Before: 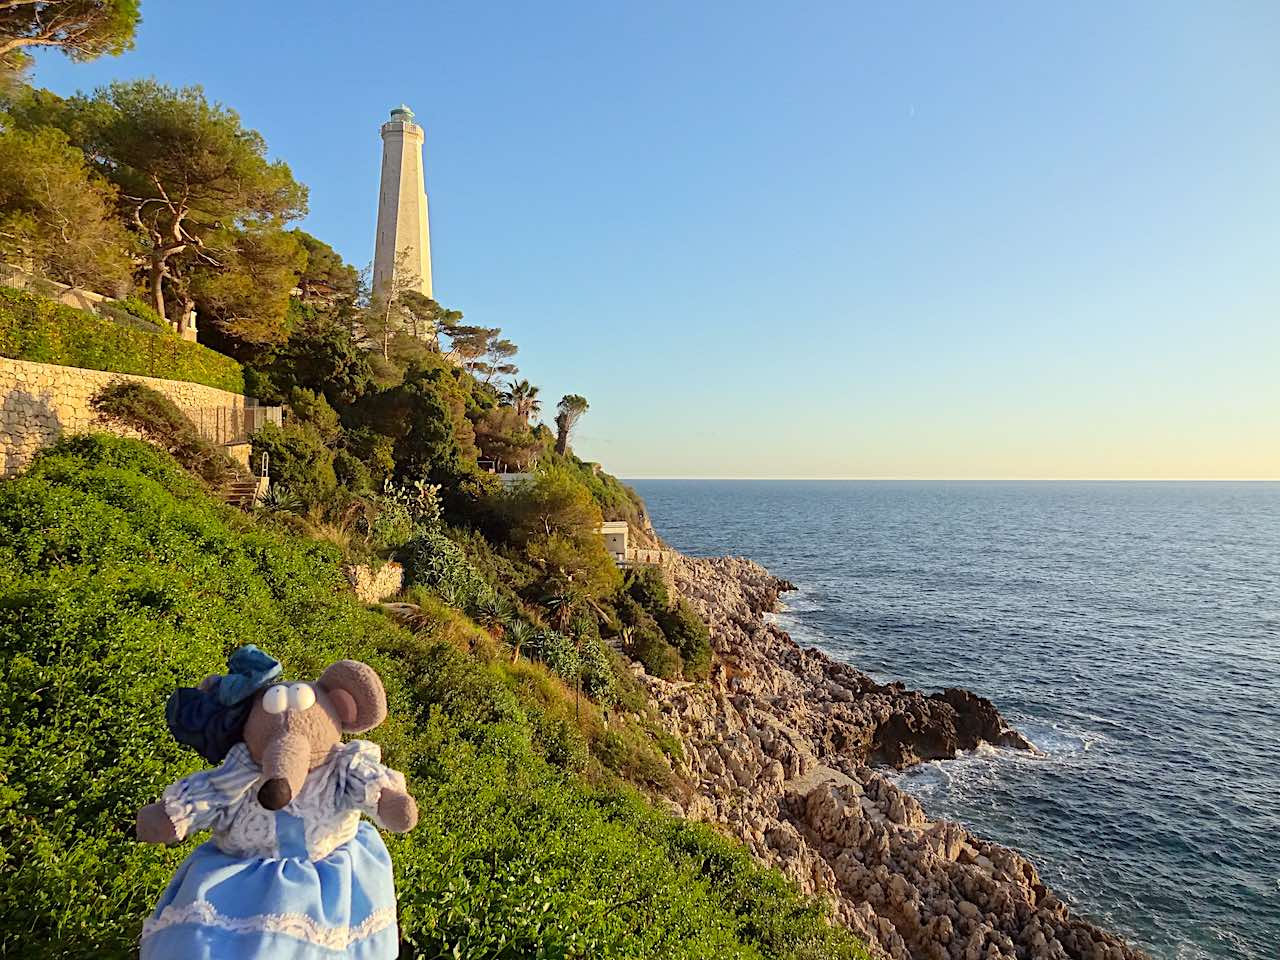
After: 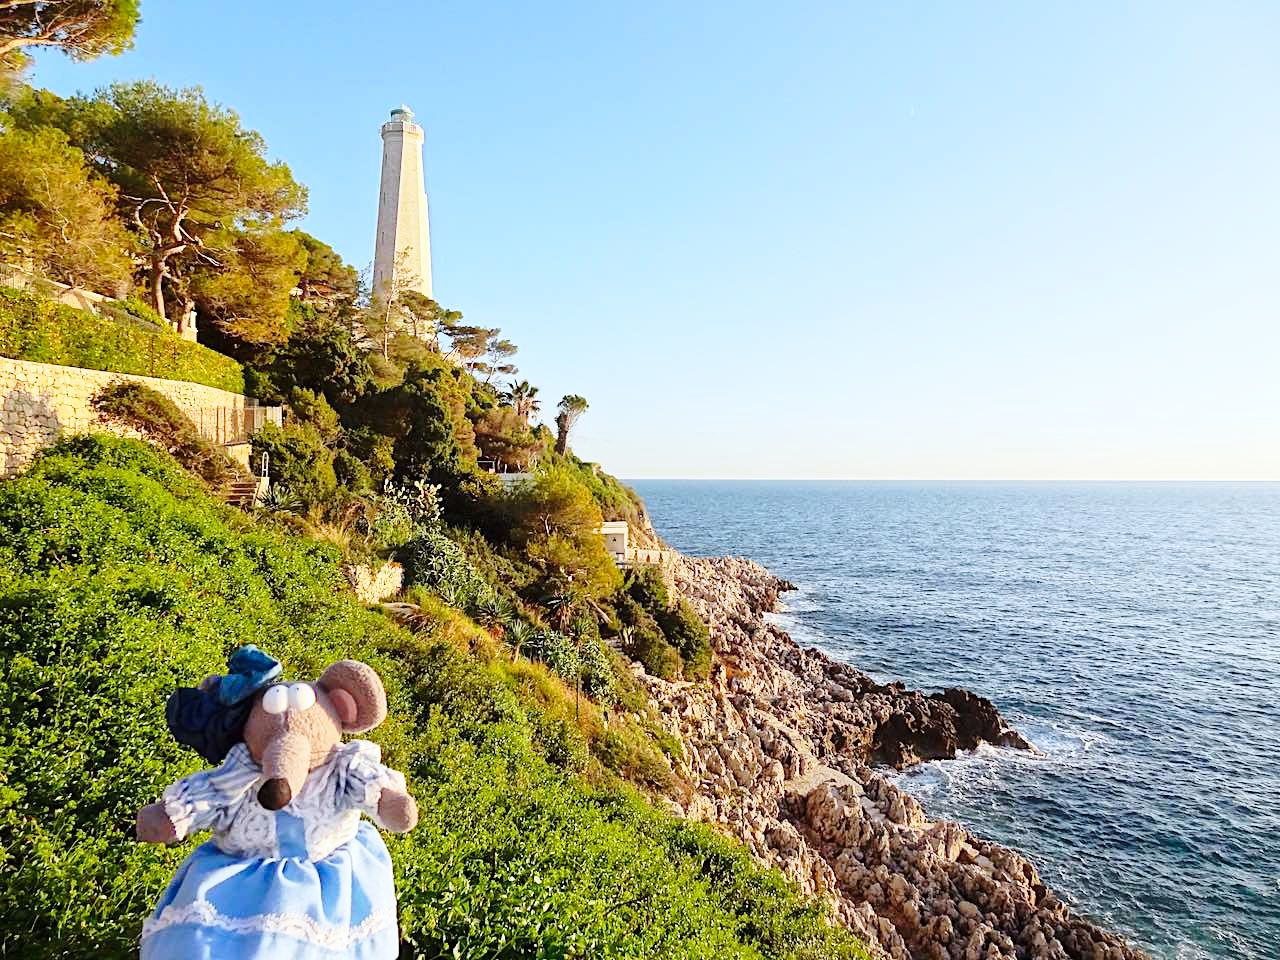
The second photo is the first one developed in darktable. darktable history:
base curve: curves: ch0 [(0, 0) (0.028, 0.03) (0.121, 0.232) (0.46, 0.748) (0.859, 0.968) (1, 1)], preserve colors none
color correction: highlights a* -0.088, highlights b* -5.88, shadows a* -0.131, shadows b* -0.14
